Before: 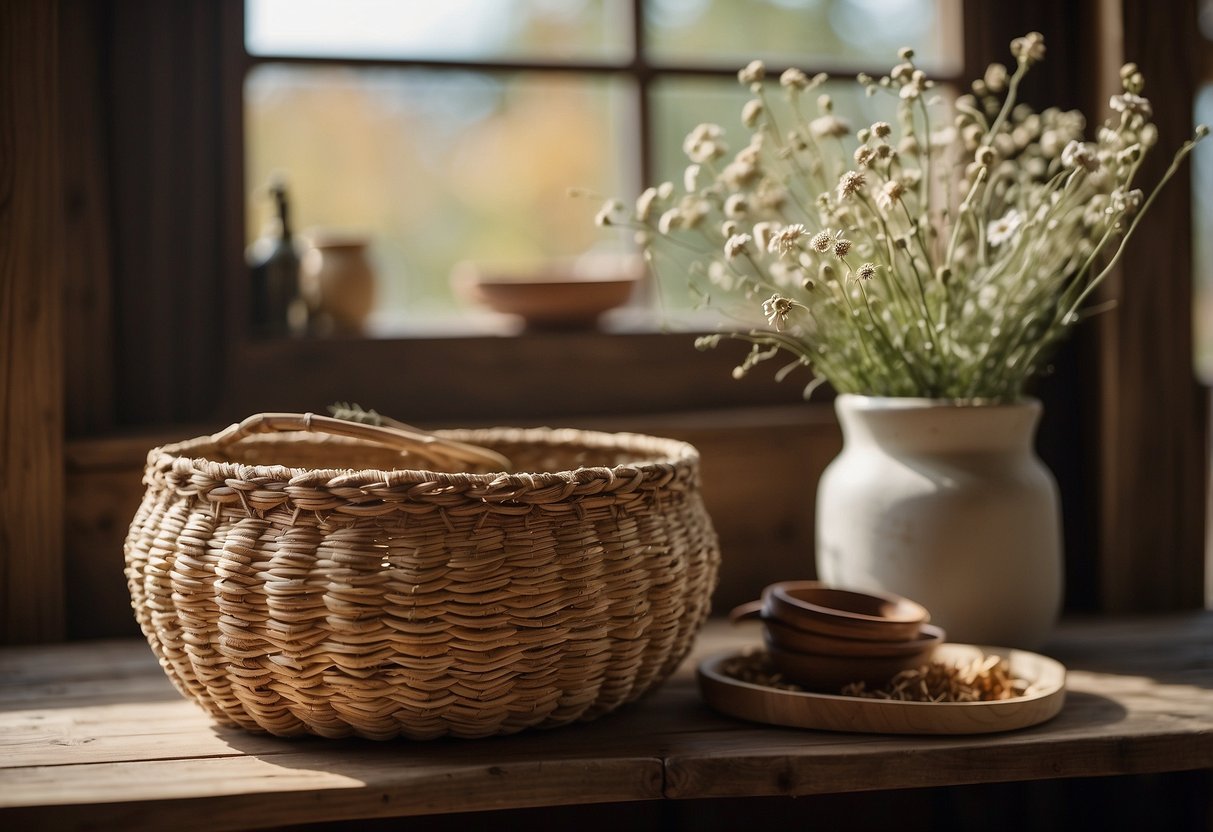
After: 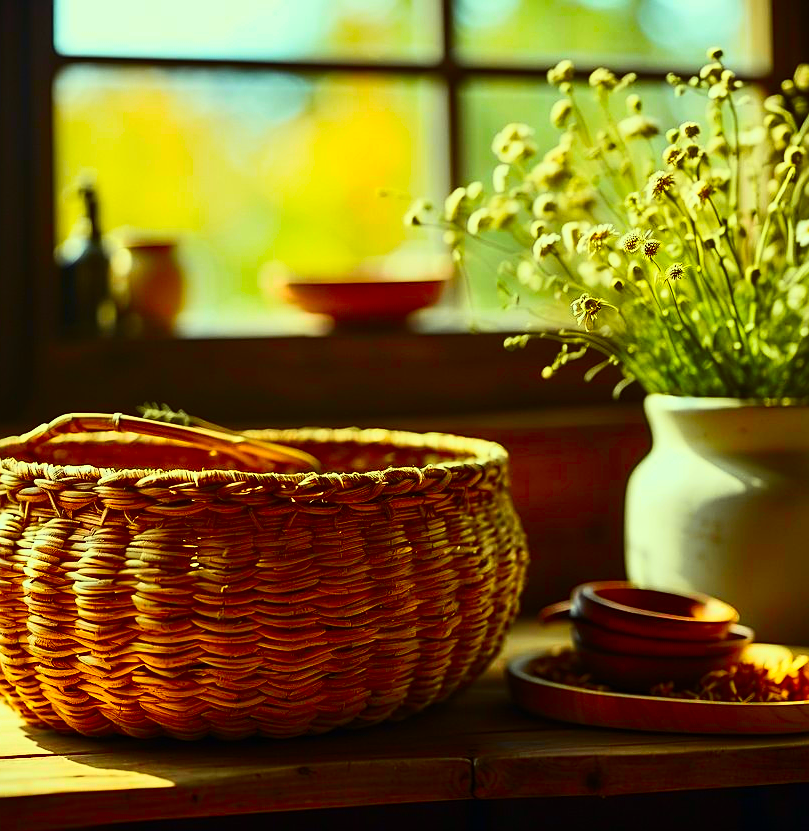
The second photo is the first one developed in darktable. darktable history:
exposure: exposure -0.044 EV, compensate exposure bias true, compensate highlight preservation false
crop and rotate: left 15.763%, right 17.53%
sharpen: on, module defaults
color correction: highlights a* -10.94, highlights b* 9.93, saturation 1.71
tone curve: curves: ch0 [(0, 0) (0.187, 0.12) (0.384, 0.363) (0.577, 0.681) (0.735, 0.881) (0.864, 0.959) (1, 0.987)]; ch1 [(0, 0) (0.402, 0.36) (0.476, 0.466) (0.501, 0.501) (0.518, 0.514) (0.564, 0.614) (0.614, 0.664) (0.741, 0.829) (1, 1)]; ch2 [(0, 0) (0.429, 0.387) (0.483, 0.481) (0.503, 0.501) (0.522, 0.531) (0.564, 0.605) (0.615, 0.697) (0.702, 0.774) (1, 0.895)], color space Lab, independent channels, preserve colors none
